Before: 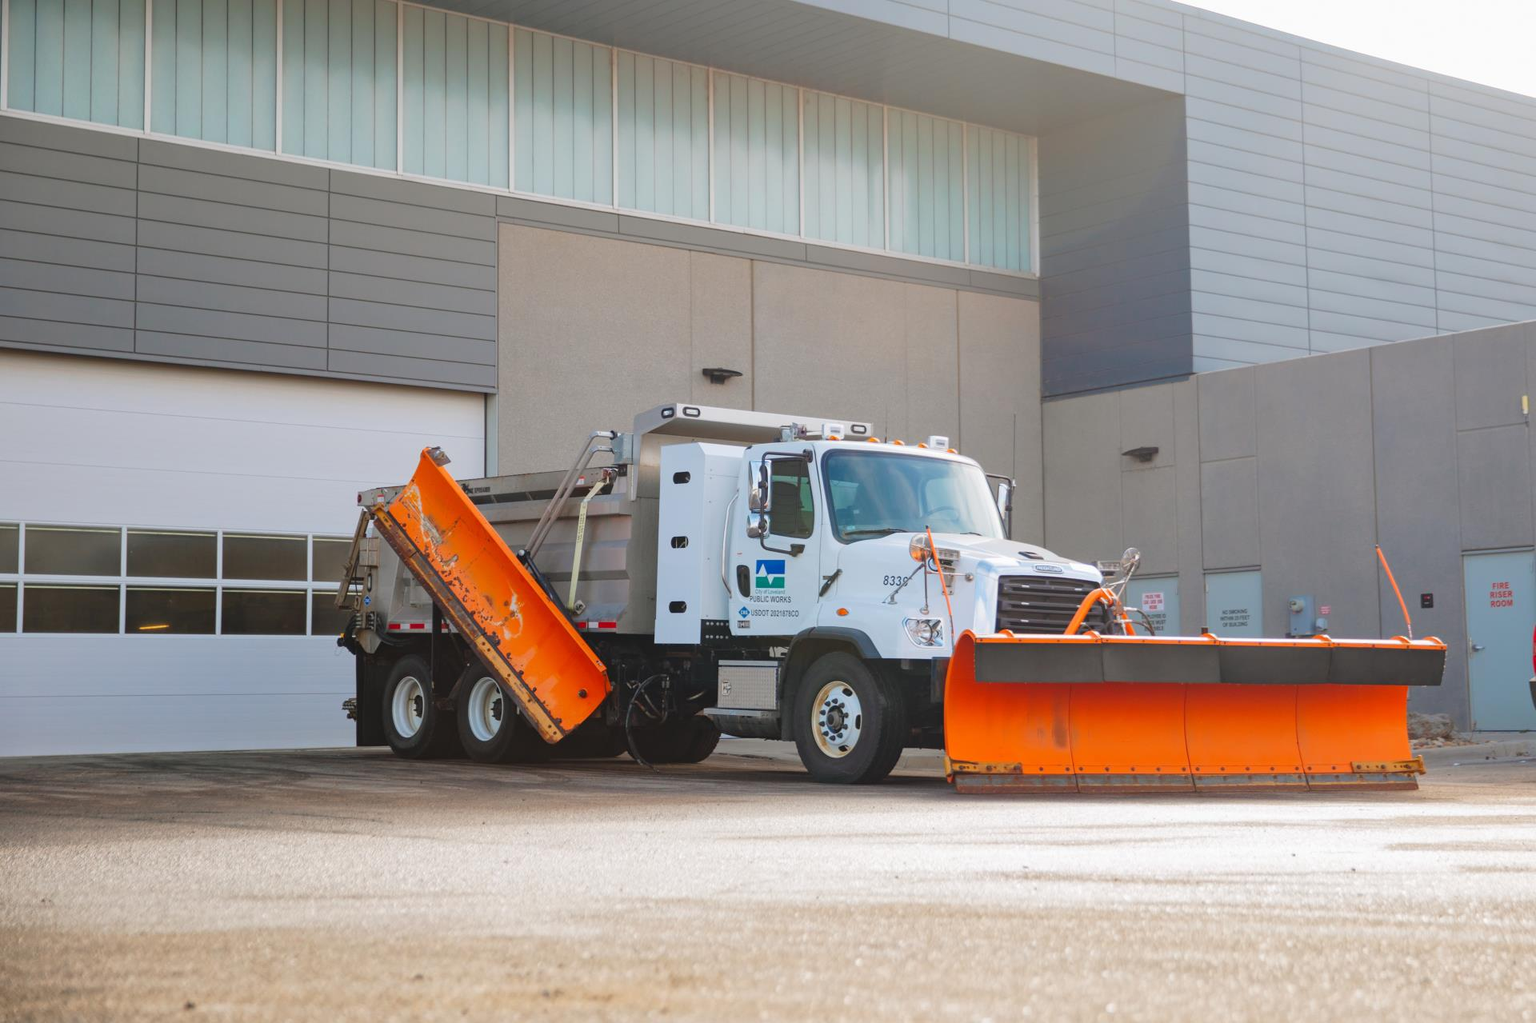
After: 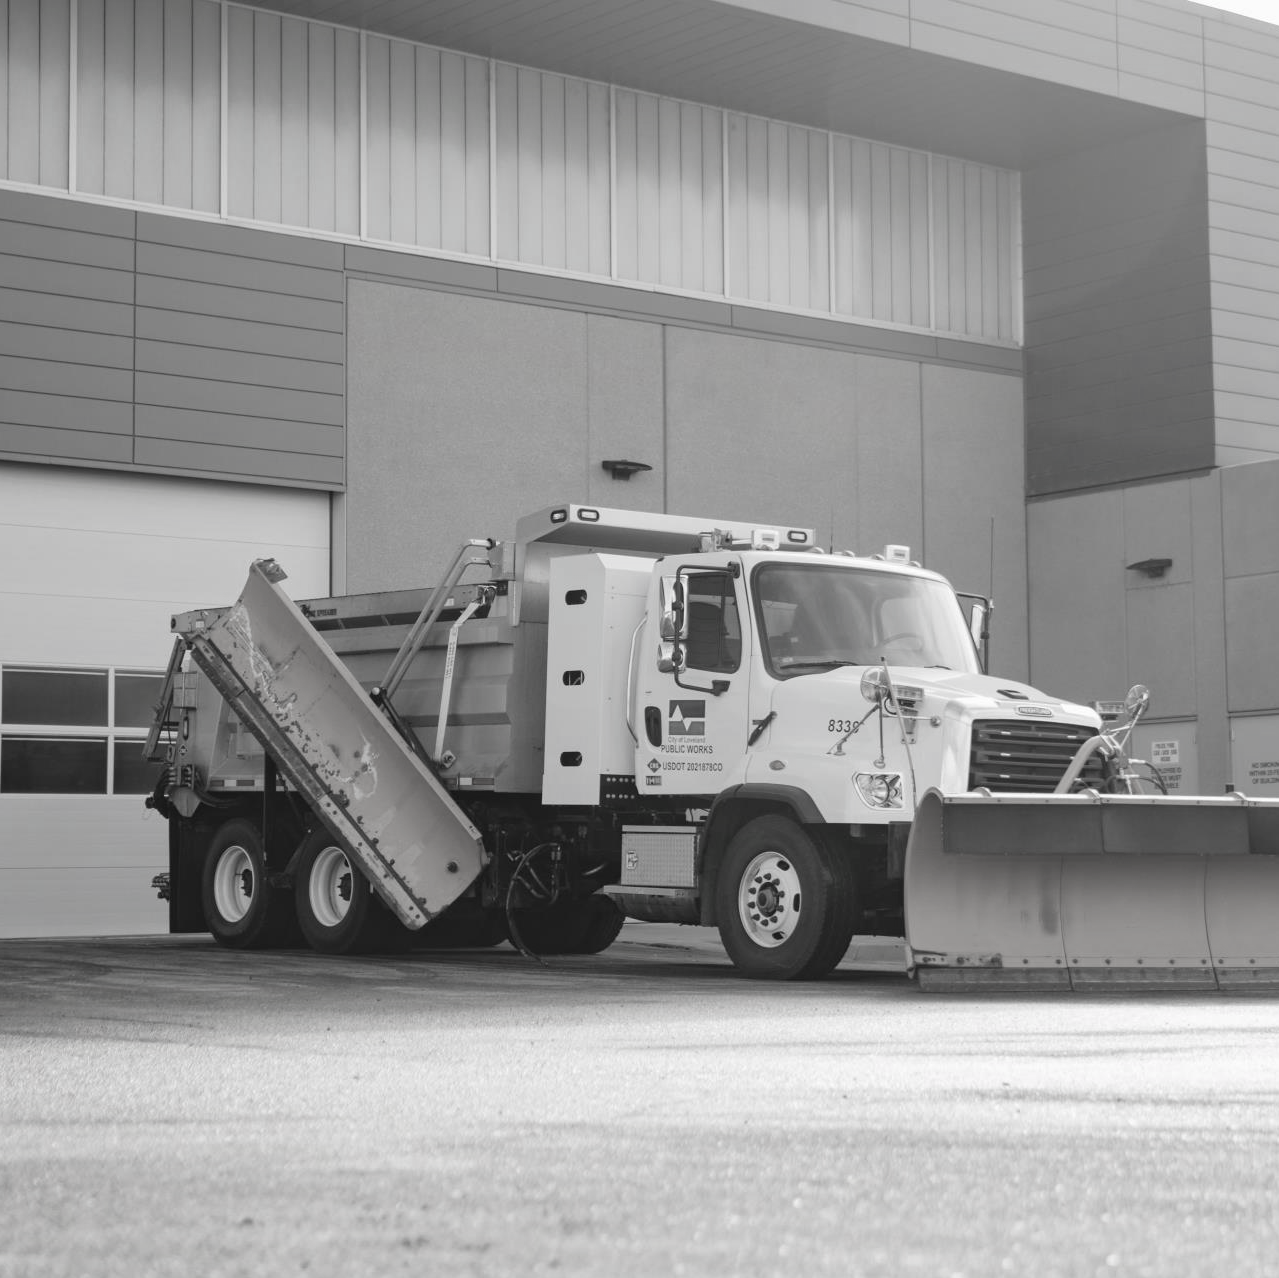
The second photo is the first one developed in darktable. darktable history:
crop and rotate: left 14.379%, right 18.967%
contrast brightness saturation: saturation -0.989
